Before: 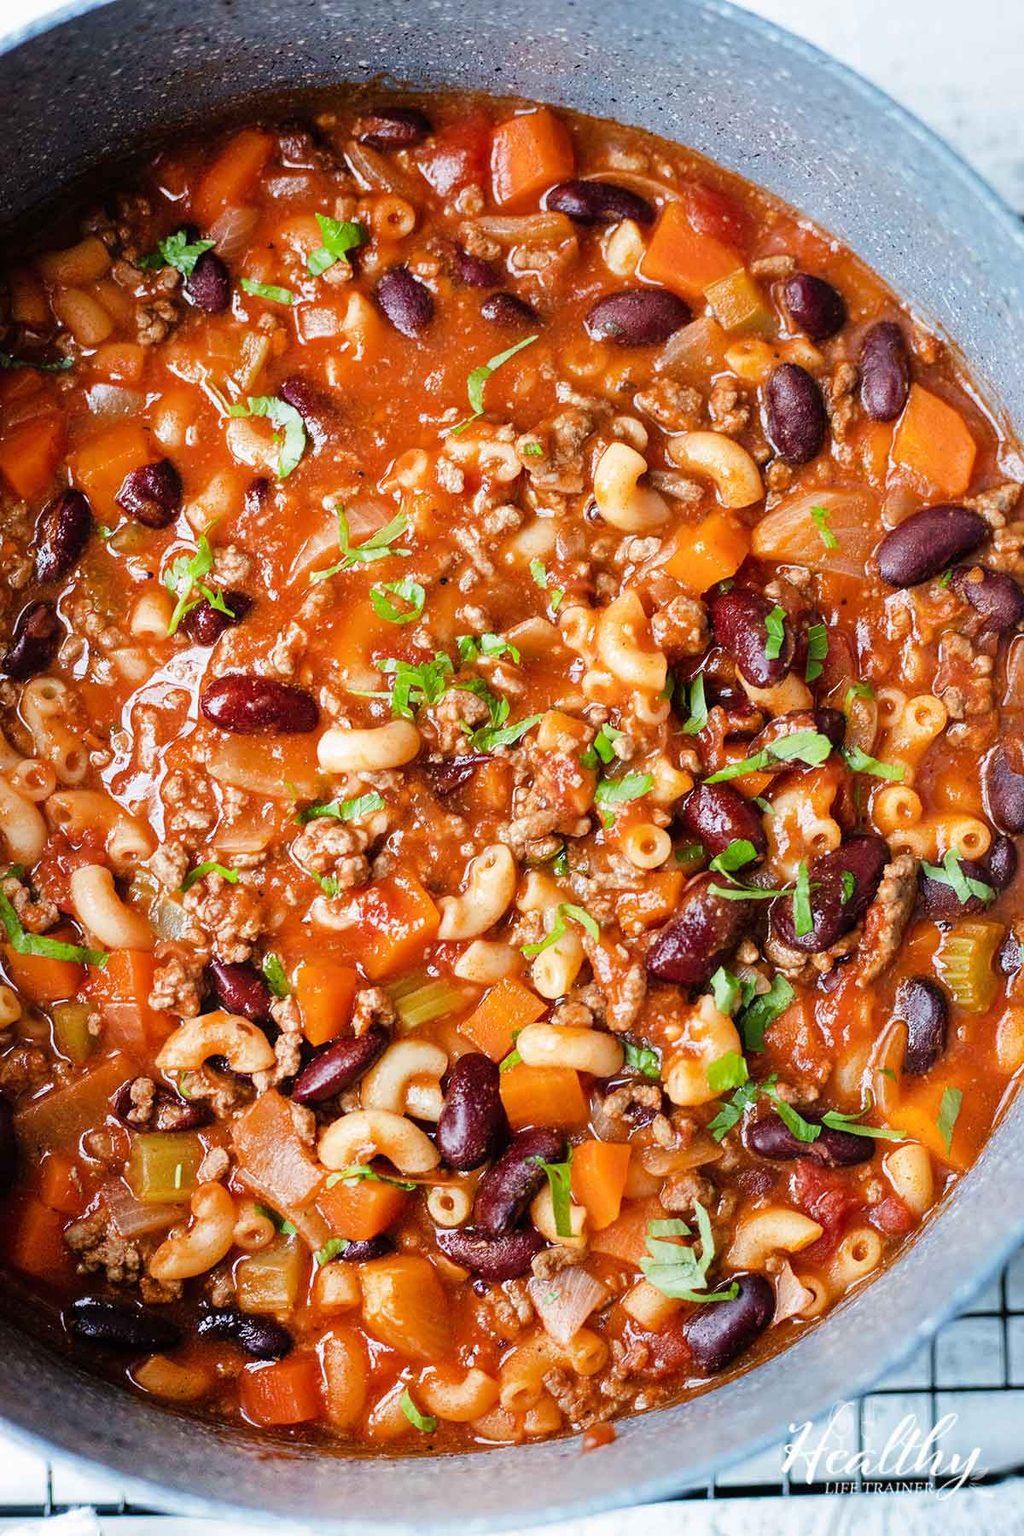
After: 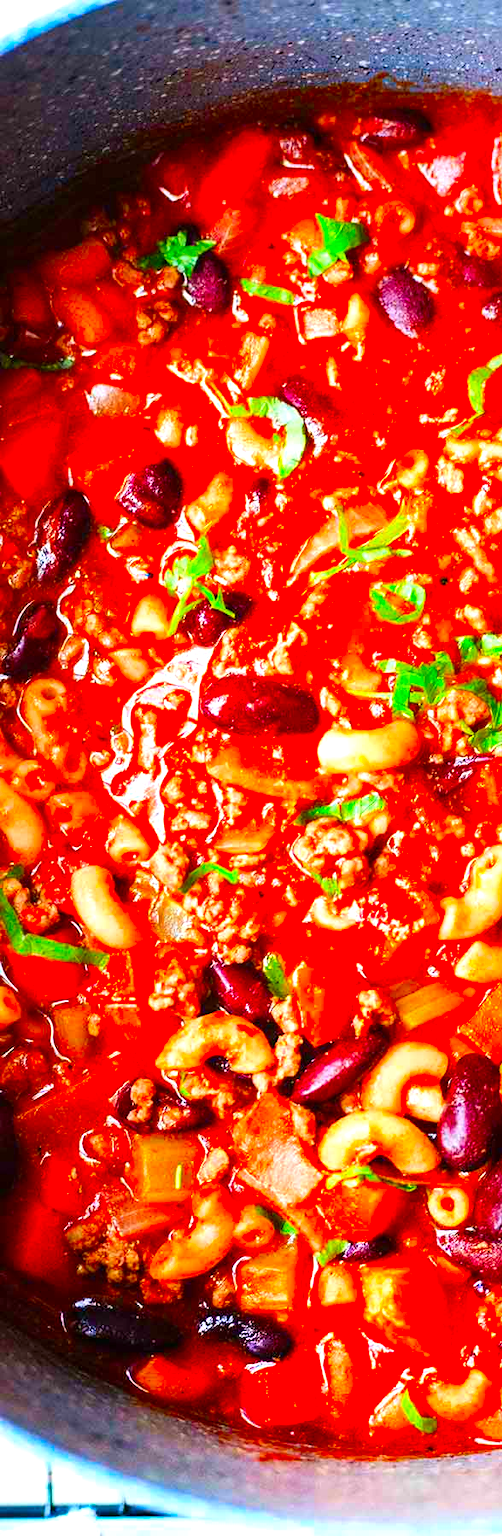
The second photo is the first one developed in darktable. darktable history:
exposure: black level correction 0, exposure 0.5 EV, compensate highlight preservation false
crop and rotate: left 0%, top 0%, right 50.845%
color correction: saturation 2.15
